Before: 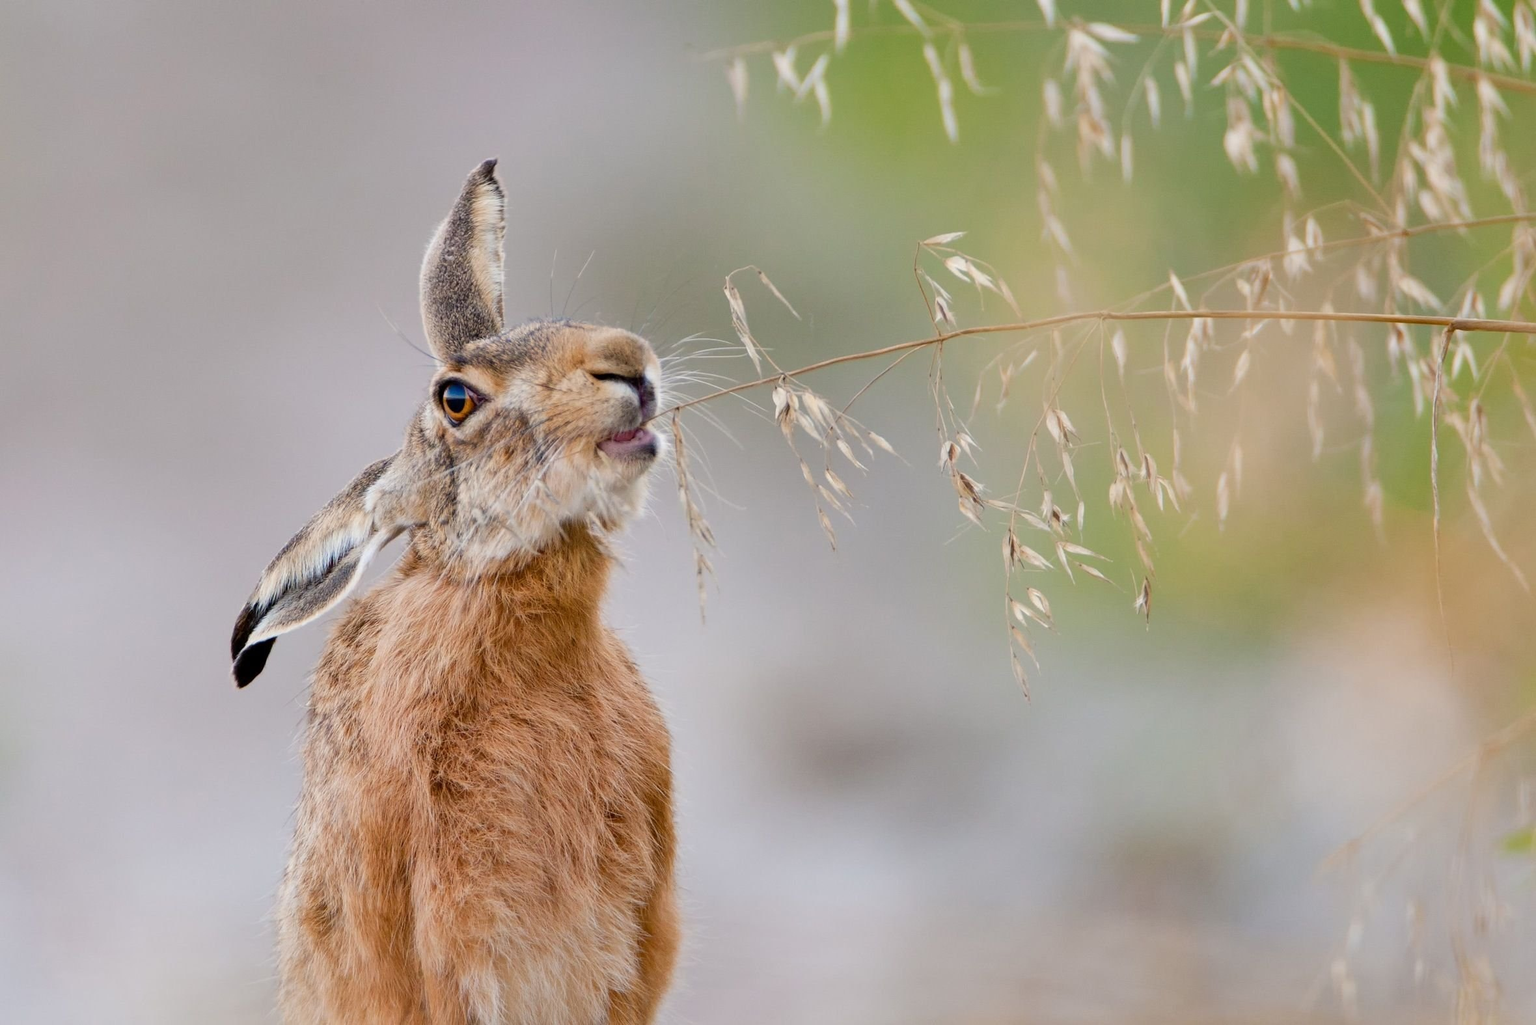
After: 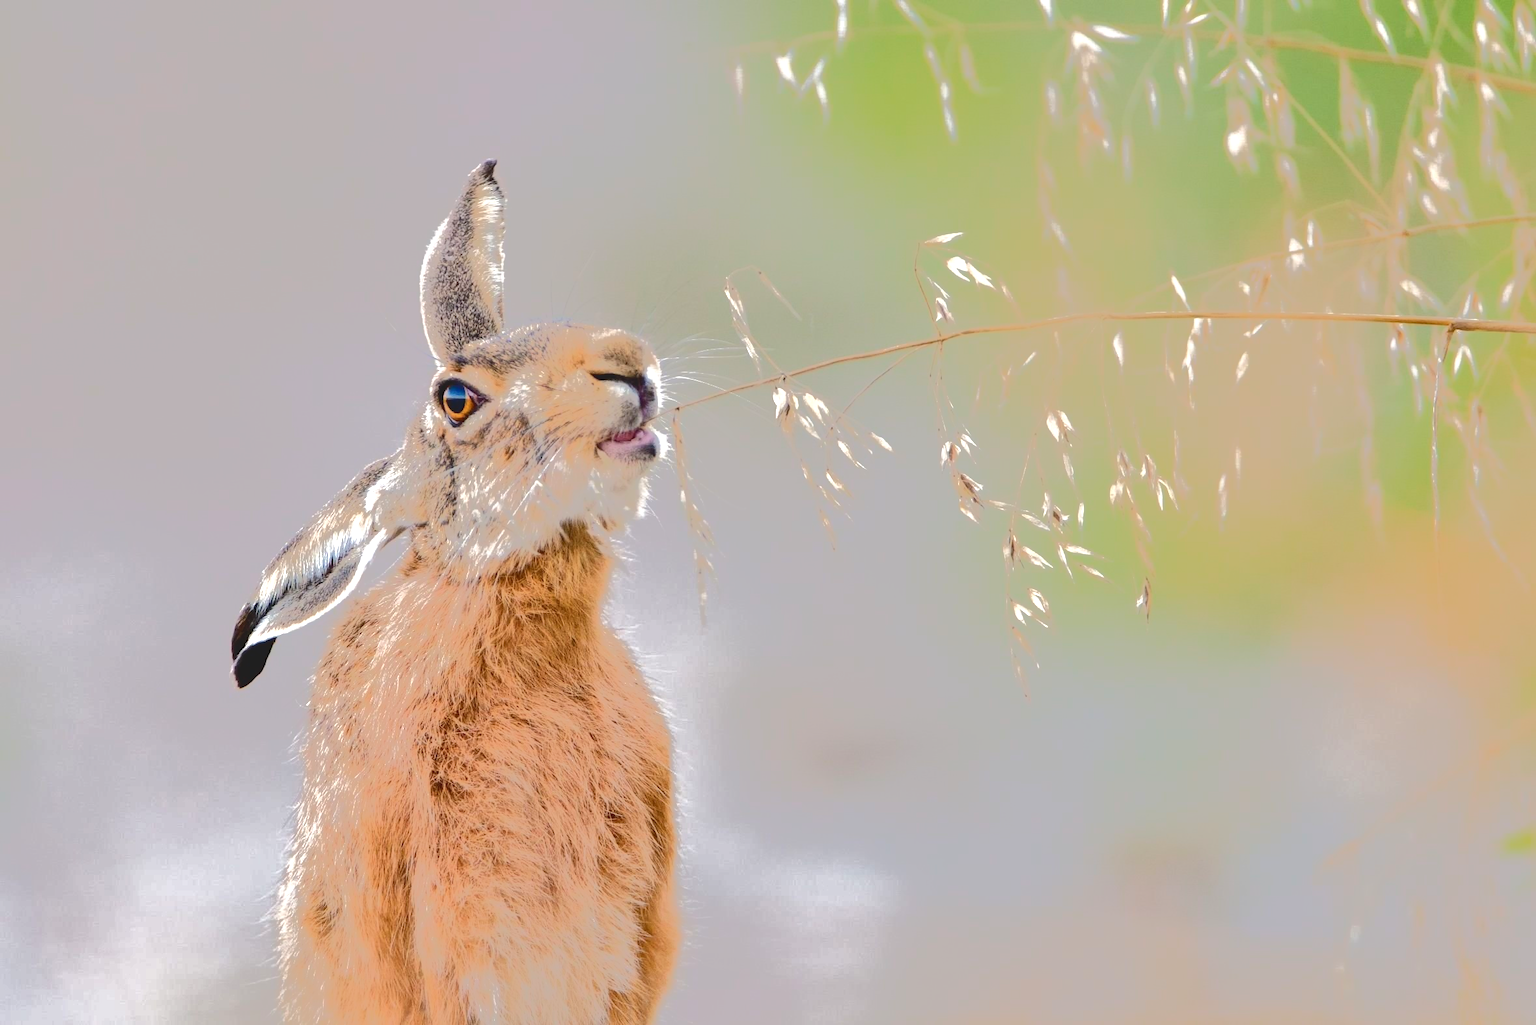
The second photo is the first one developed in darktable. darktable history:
exposure: black level correction 0, exposure 0.694 EV, compensate highlight preservation false
tone curve: curves: ch0 [(0, 0) (0.003, 0.118) (0.011, 0.118) (0.025, 0.122) (0.044, 0.131) (0.069, 0.142) (0.1, 0.155) (0.136, 0.168) (0.177, 0.183) (0.224, 0.216) (0.277, 0.265) (0.335, 0.337) (0.399, 0.415) (0.468, 0.506) (0.543, 0.586) (0.623, 0.665) (0.709, 0.716) (0.801, 0.737) (0.898, 0.744) (1, 1)], color space Lab, independent channels, preserve colors none
